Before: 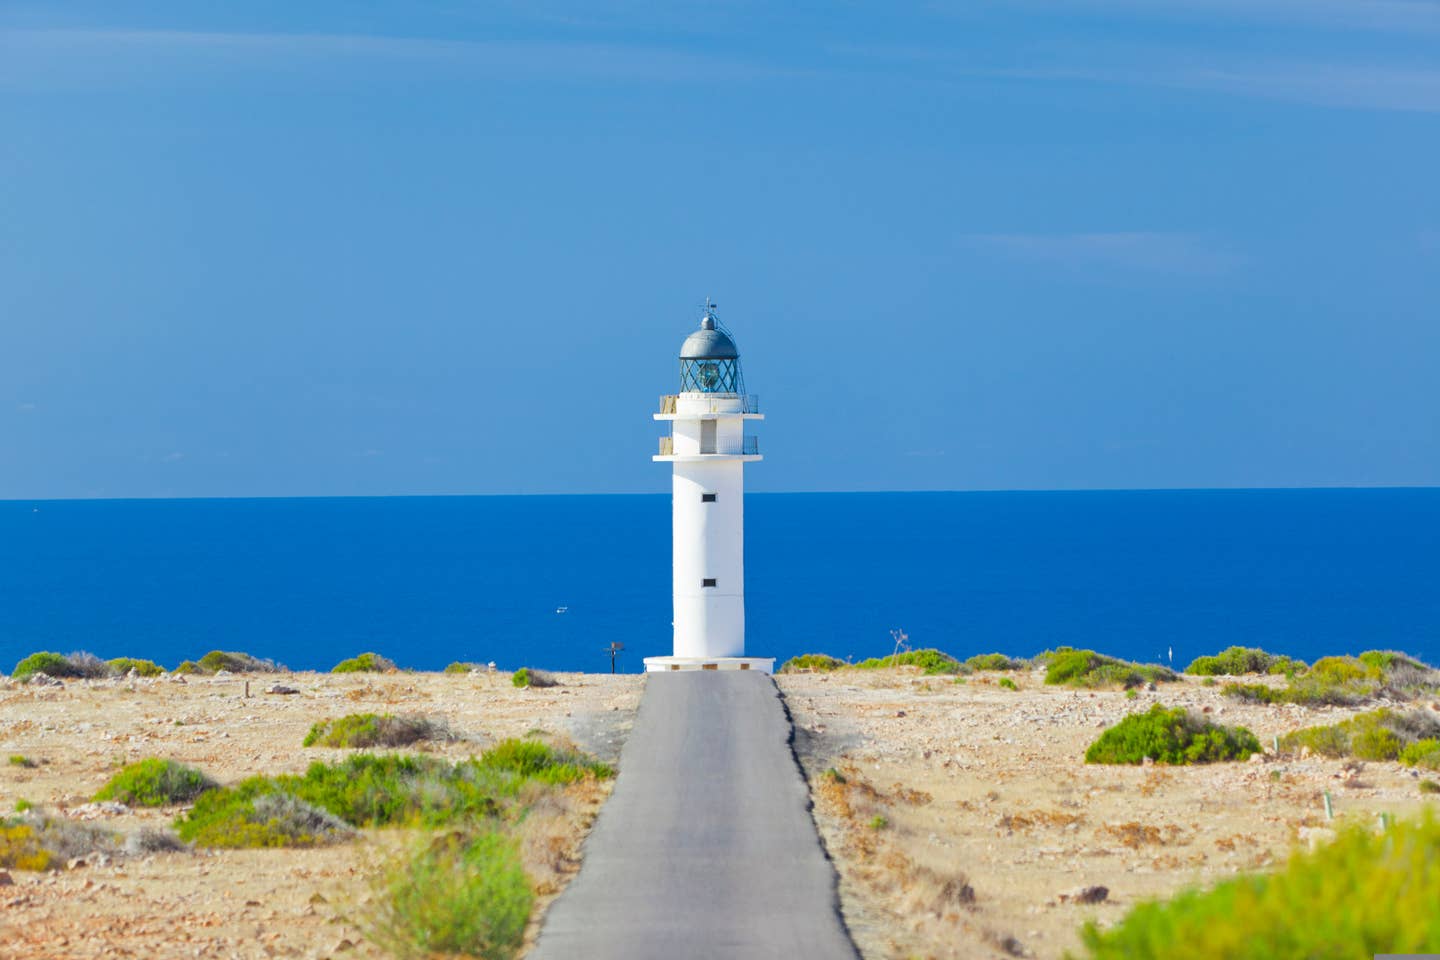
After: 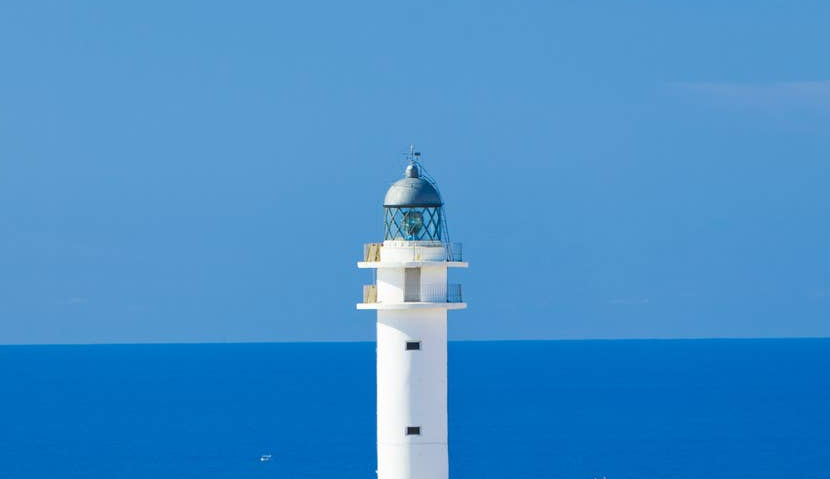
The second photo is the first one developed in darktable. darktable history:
crop: left 20.607%, top 15.916%, right 21.686%, bottom 34.144%
